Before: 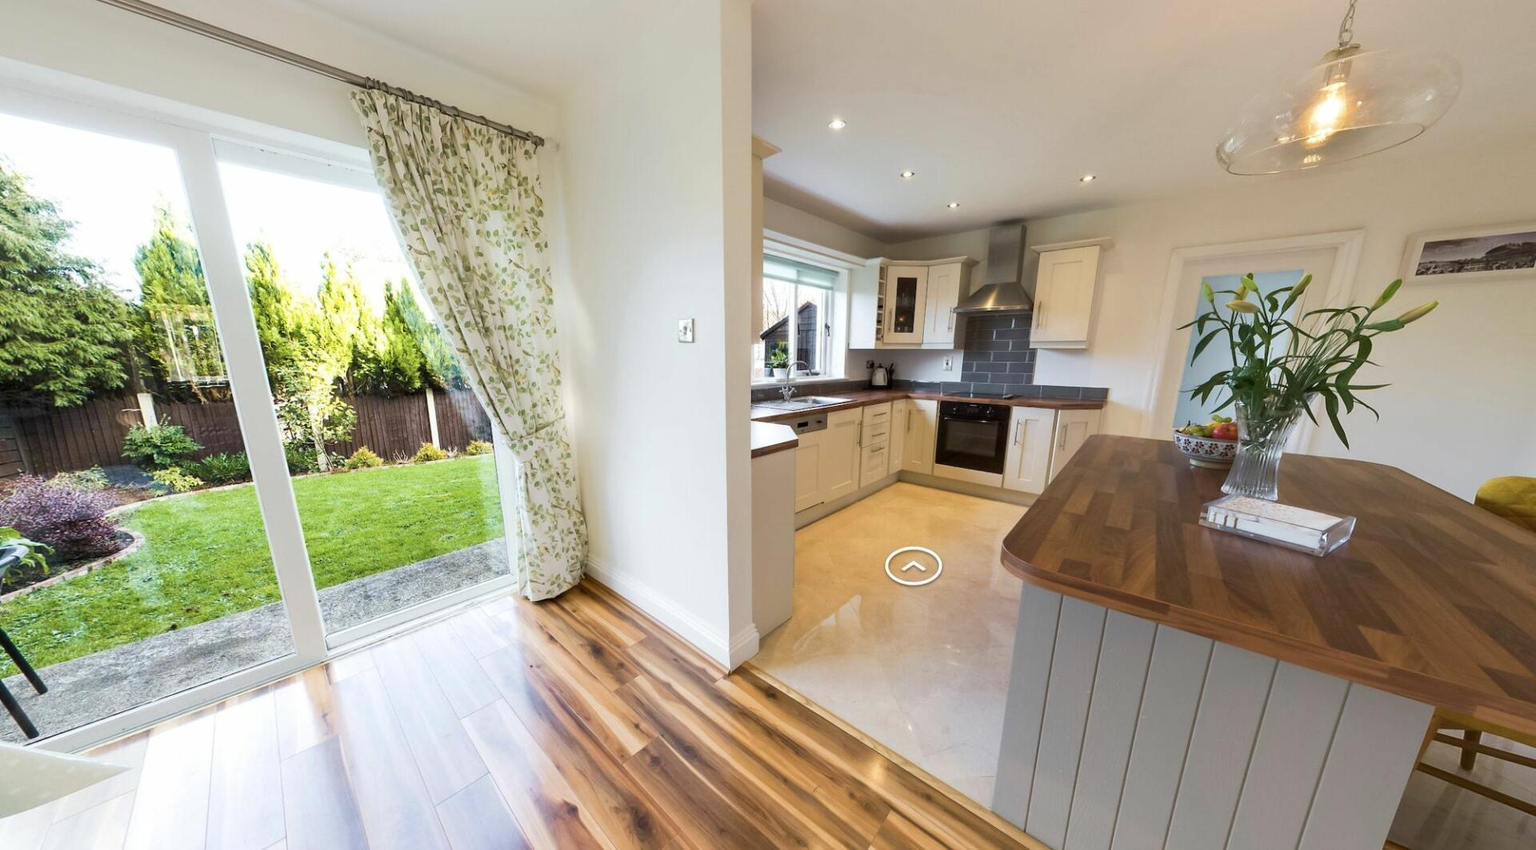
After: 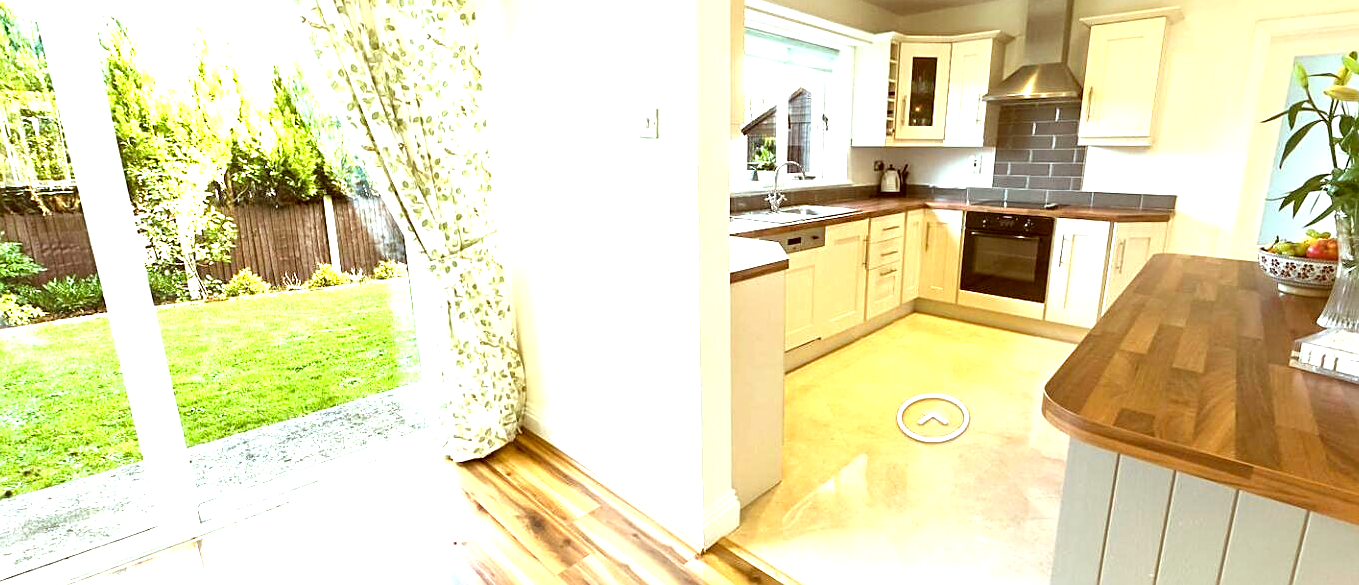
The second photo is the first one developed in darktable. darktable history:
crop: left 10.914%, top 27.304%, right 18.293%, bottom 17.194%
exposure: black level correction 0, exposure 1.391 EV, compensate exposure bias true, compensate highlight preservation false
color correction: highlights a* -6.11, highlights b* 9.12, shadows a* 10.91, shadows b* 23.74
sharpen: on, module defaults
local contrast: mode bilateral grid, contrast 21, coarseness 50, detail 119%, midtone range 0.2
